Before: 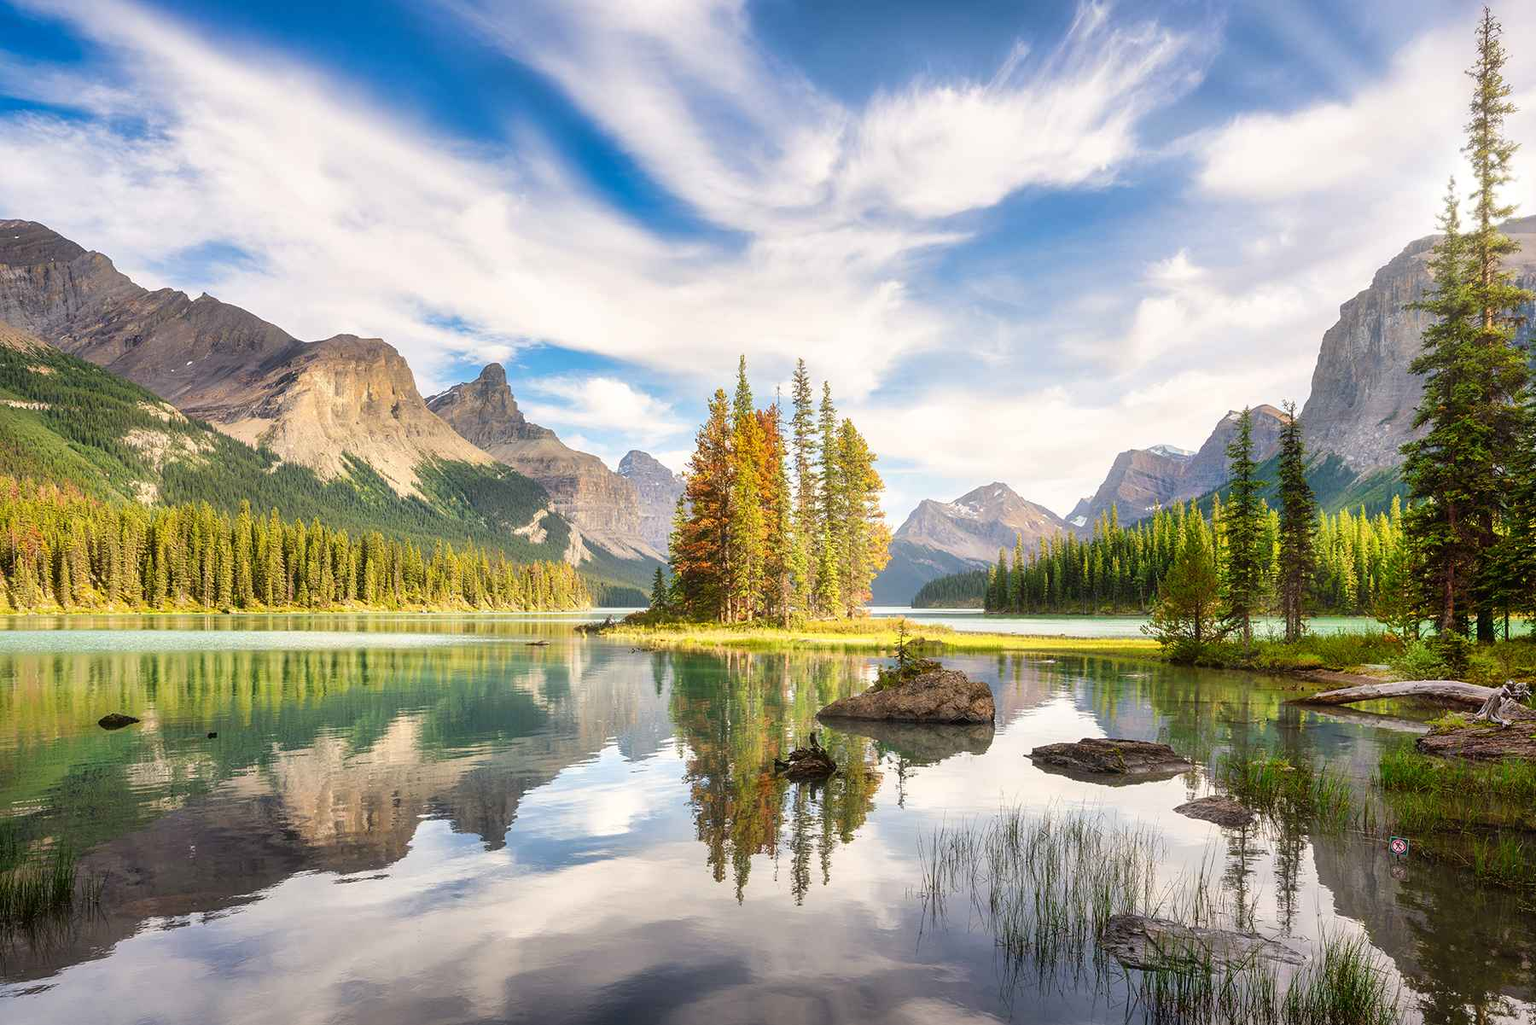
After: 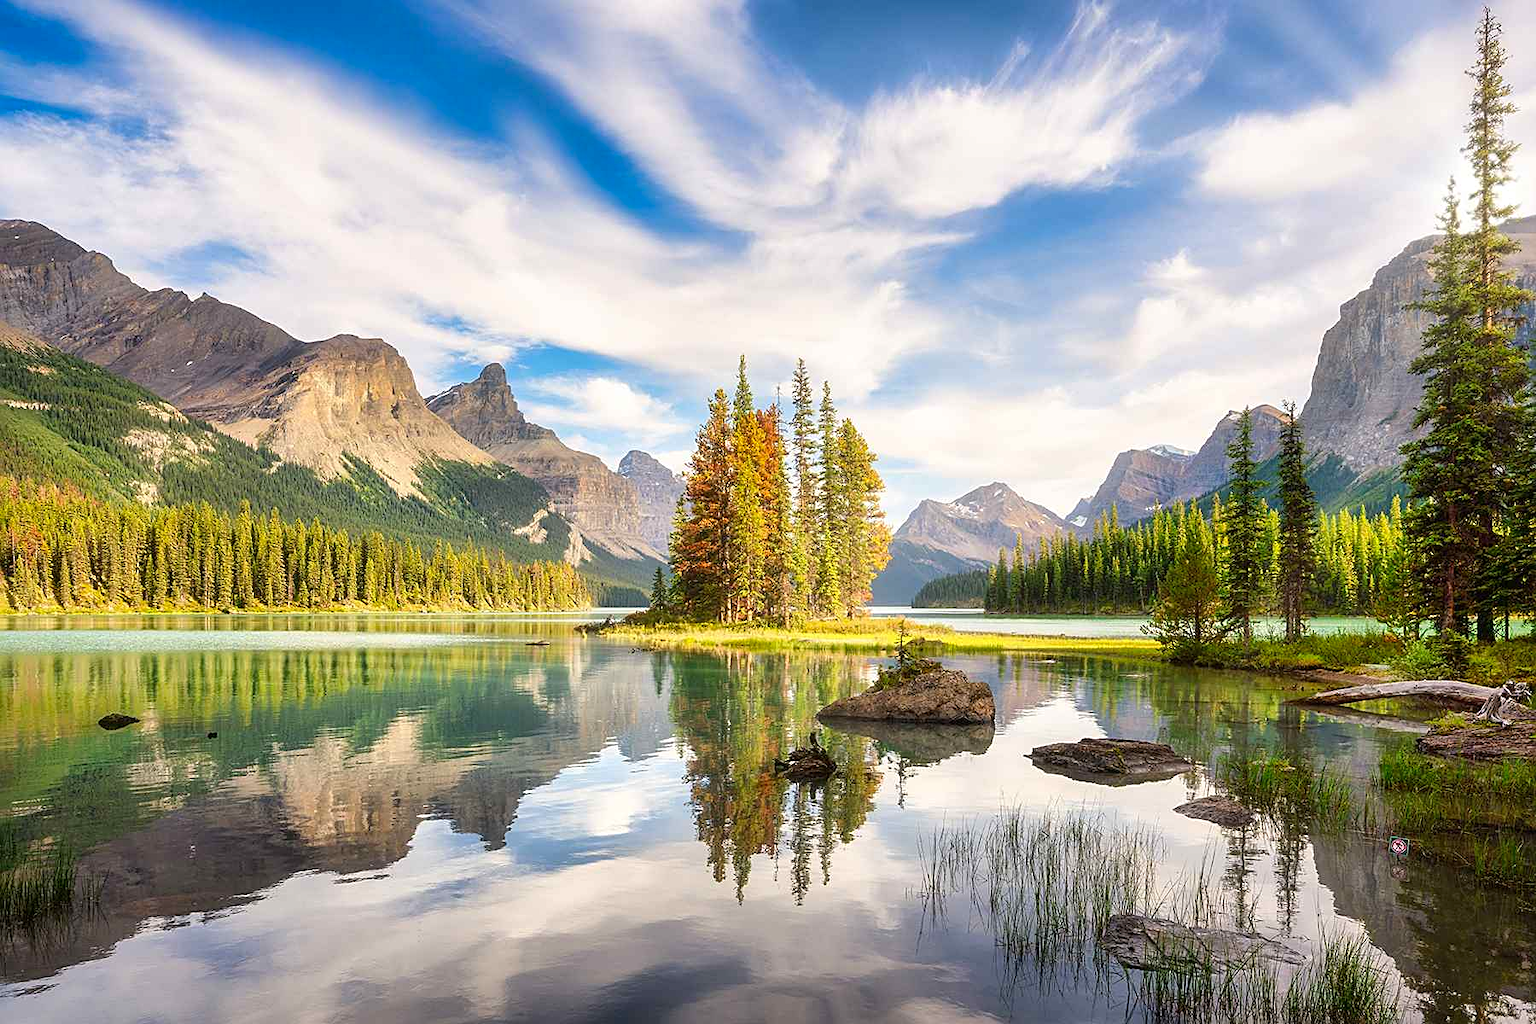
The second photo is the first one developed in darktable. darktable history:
contrast brightness saturation: saturation 0.1
sharpen: on, module defaults
